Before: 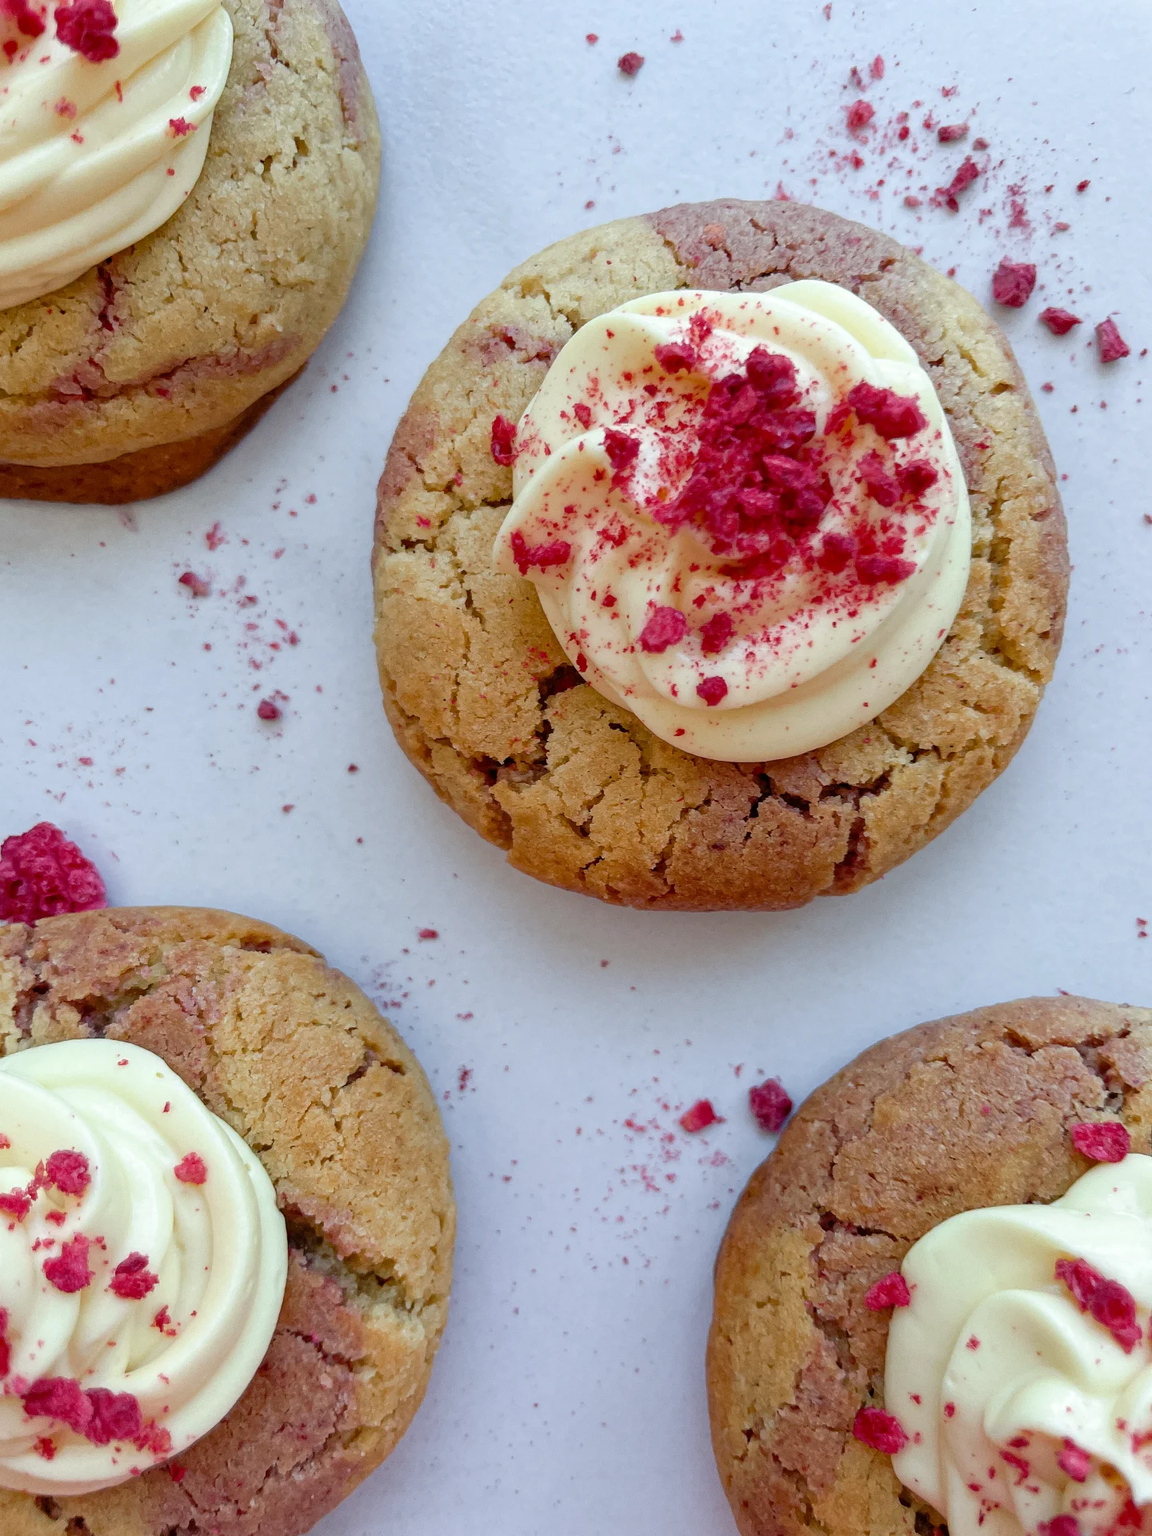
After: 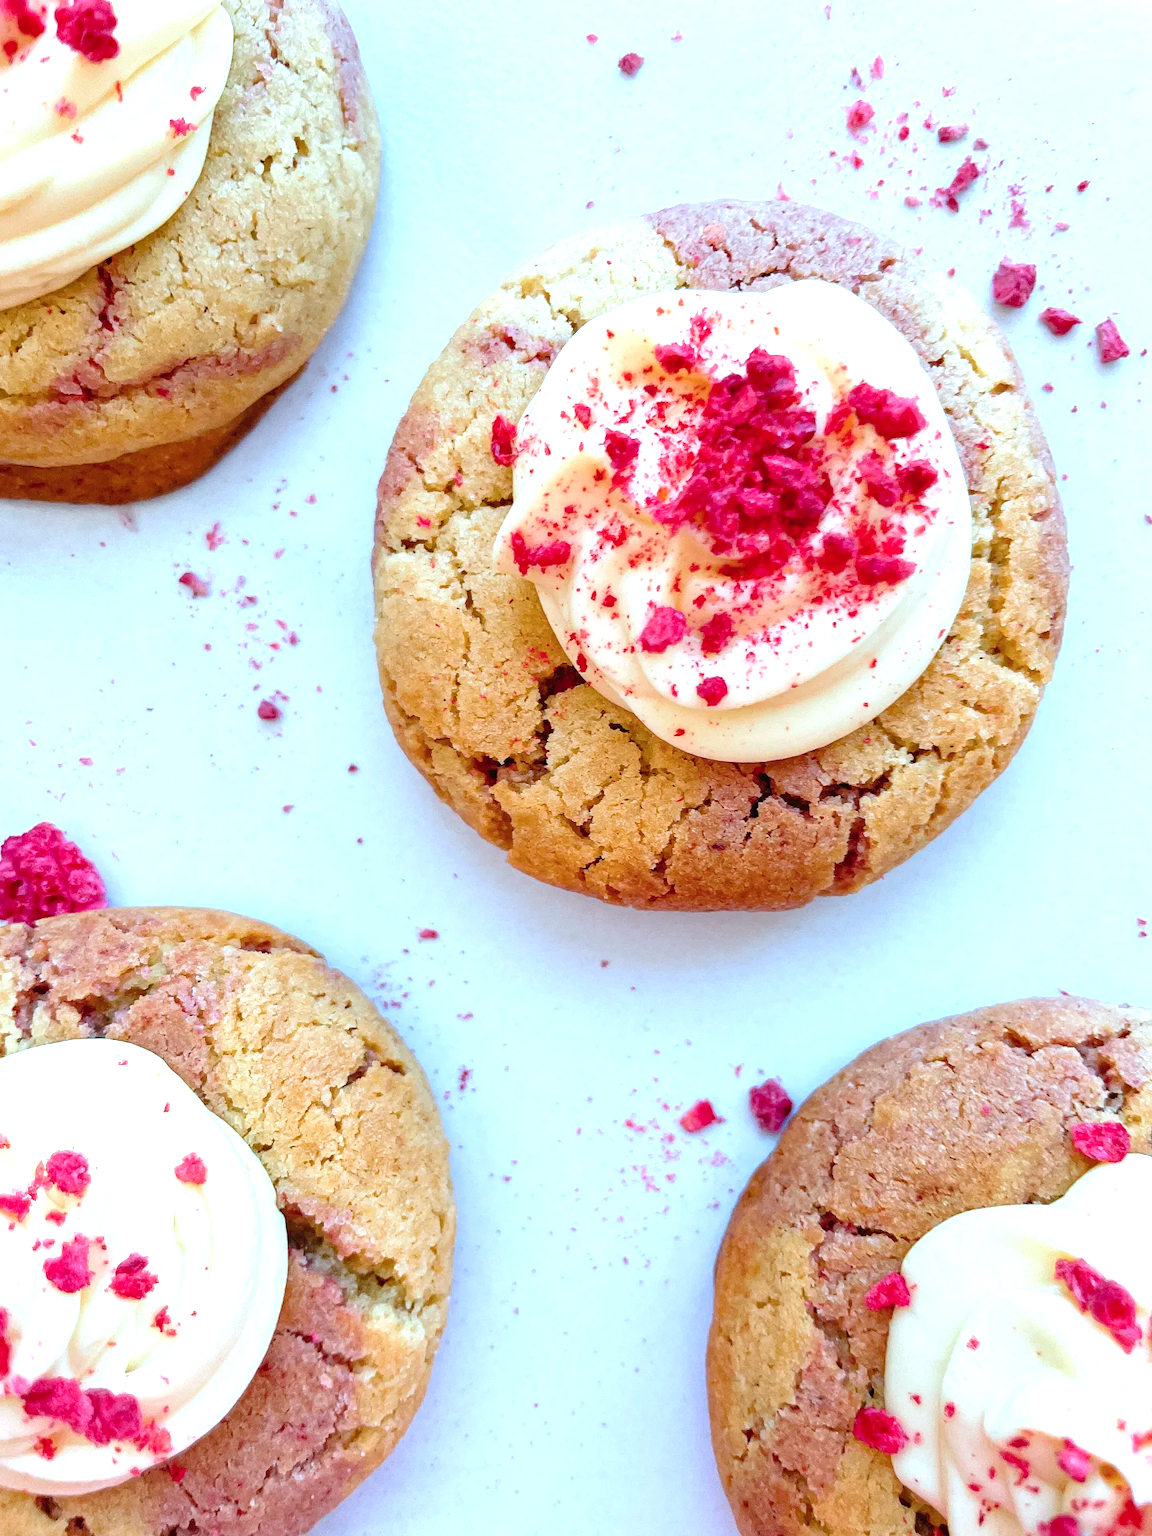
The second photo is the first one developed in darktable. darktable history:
color balance rgb: highlights gain › luminance 16.402%, highlights gain › chroma 2.952%, highlights gain › hue 259.99°, perceptual saturation grading › global saturation 0.522%, global vibrance 20%
levels: levels [0, 0.435, 0.917]
exposure: black level correction 0, exposure 0.499 EV, compensate highlight preservation false
color correction: highlights a* -3.76, highlights b* -10.99
